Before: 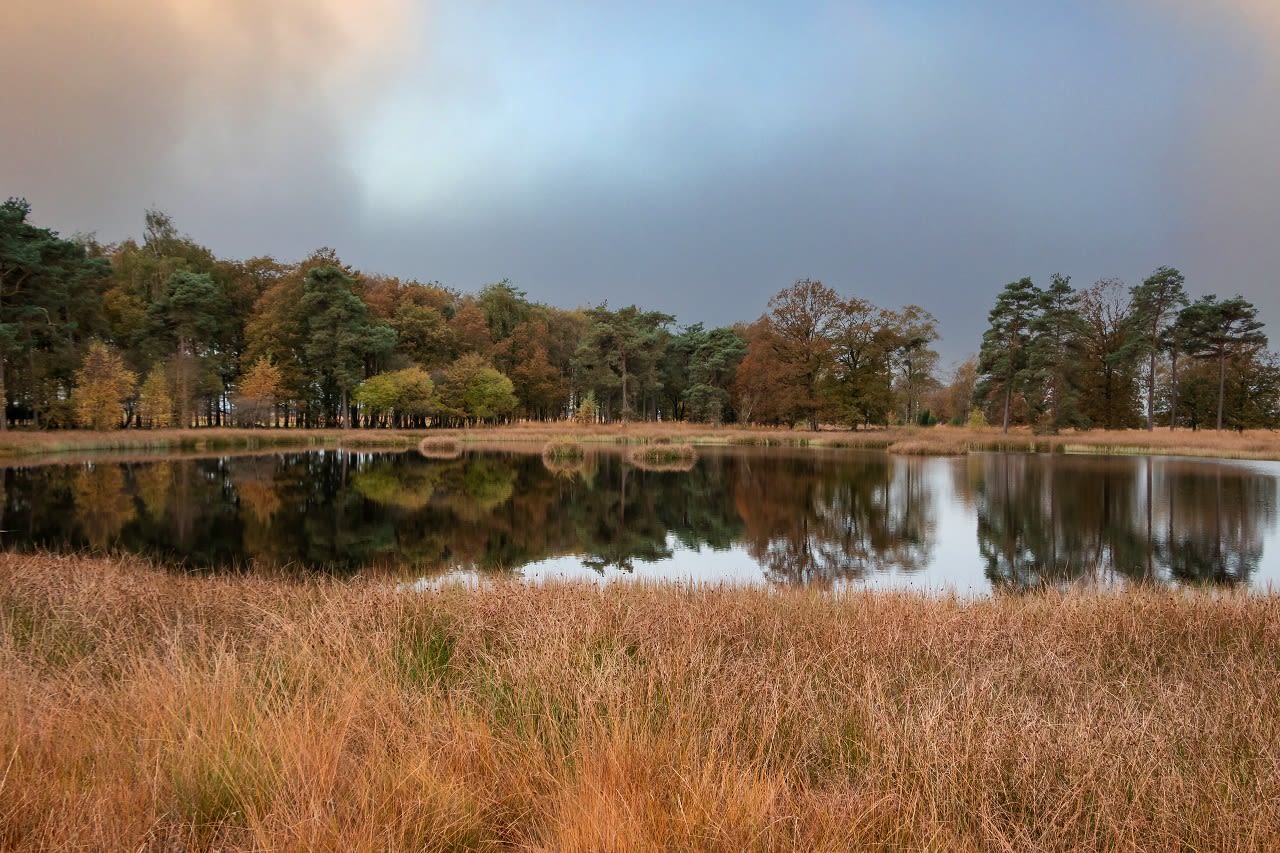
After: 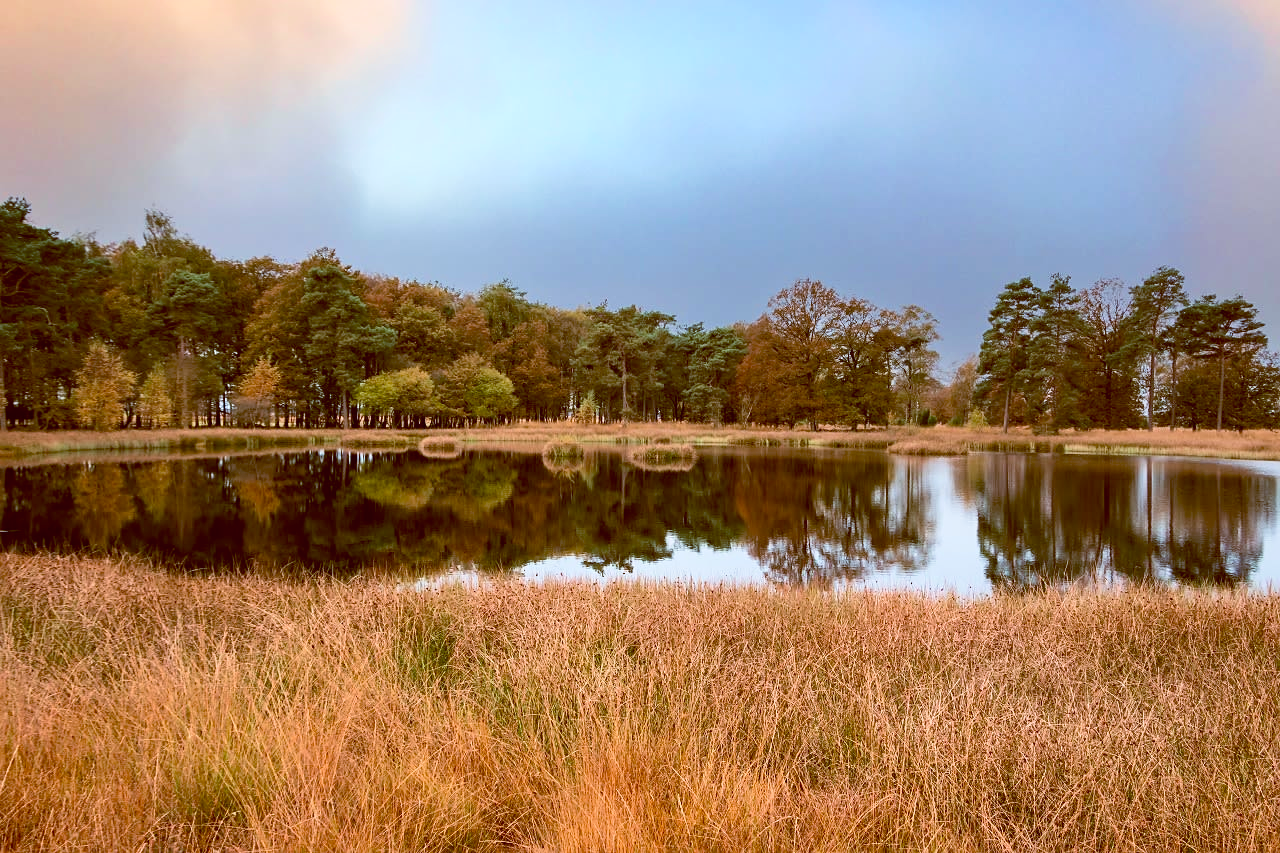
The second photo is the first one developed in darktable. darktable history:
sharpen: amount 0.2
velvia: strength 30%
color balance: lift [1, 1.015, 1.004, 0.985], gamma [1, 0.958, 0.971, 1.042], gain [1, 0.956, 0.977, 1.044]
contrast brightness saturation: contrast 0.2, brightness 0.15, saturation 0.14
